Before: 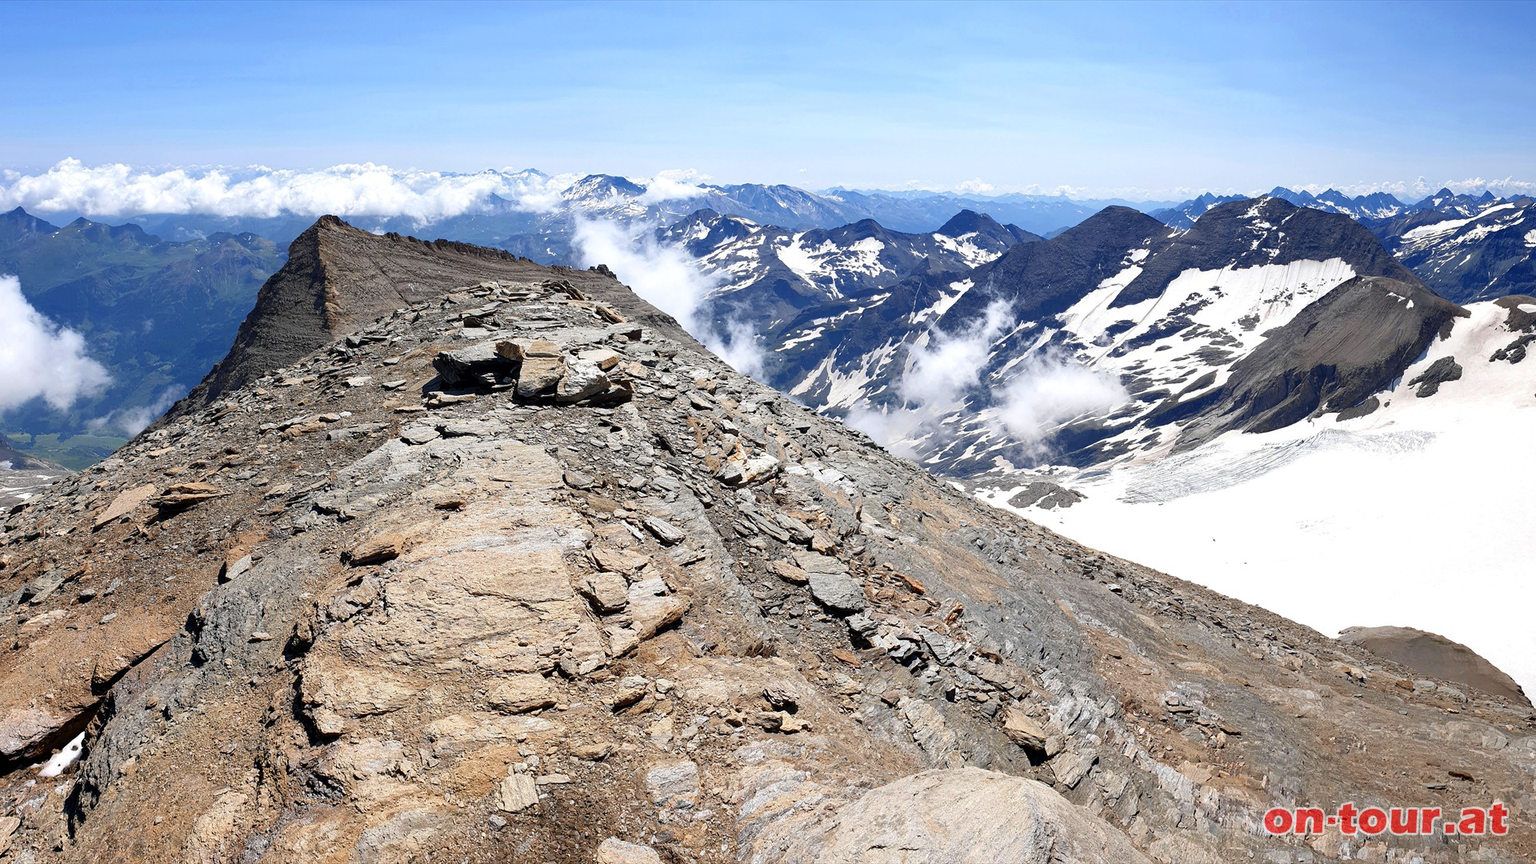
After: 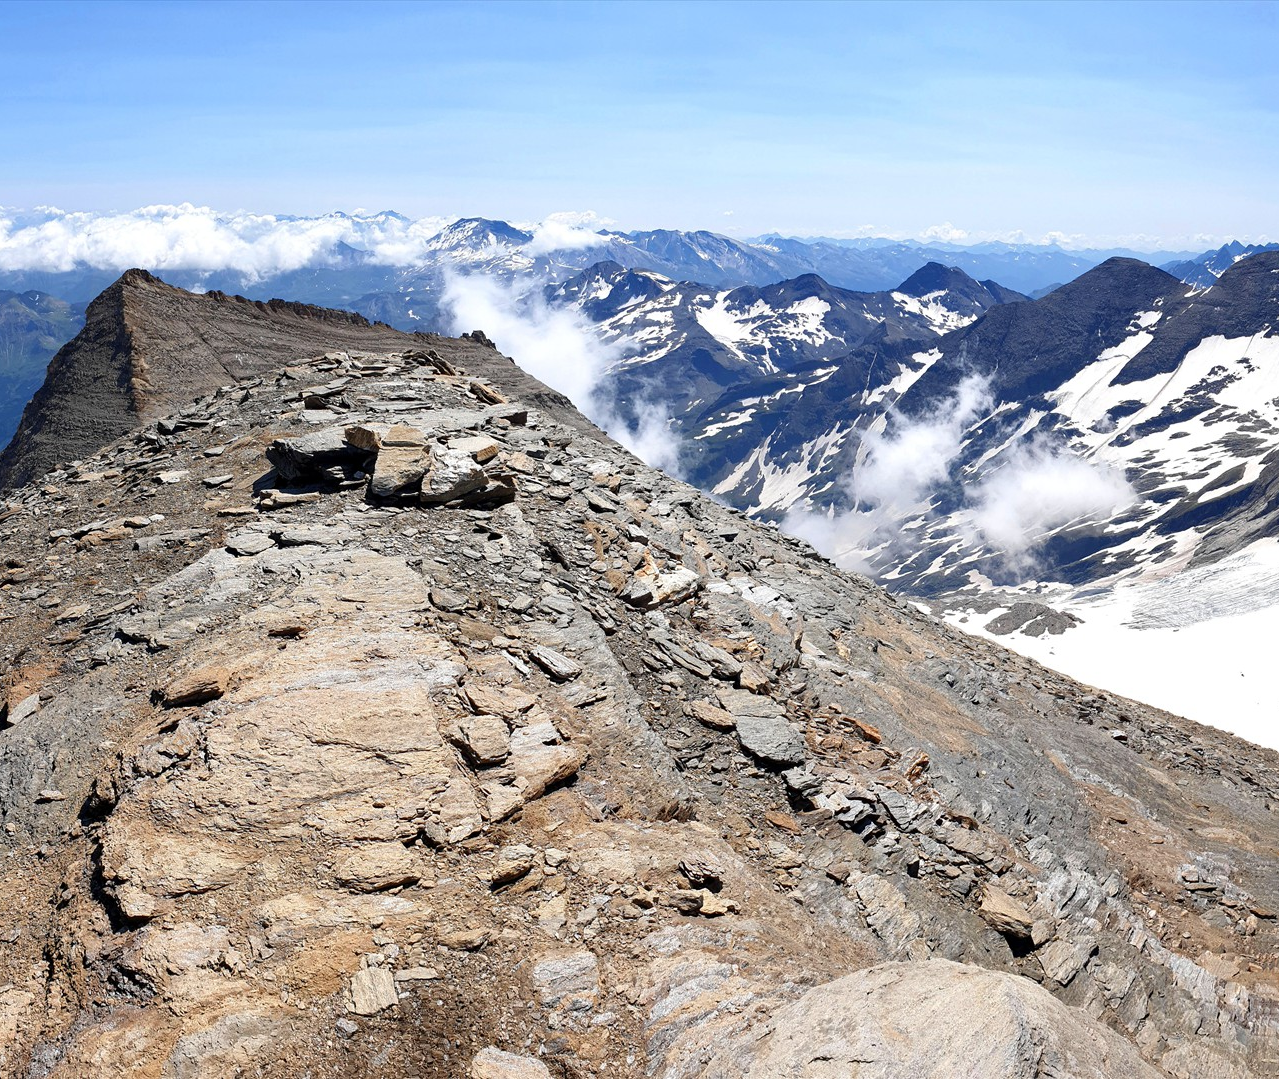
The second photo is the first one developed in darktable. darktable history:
crop and rotate: left 14.368%, right 18.989%
